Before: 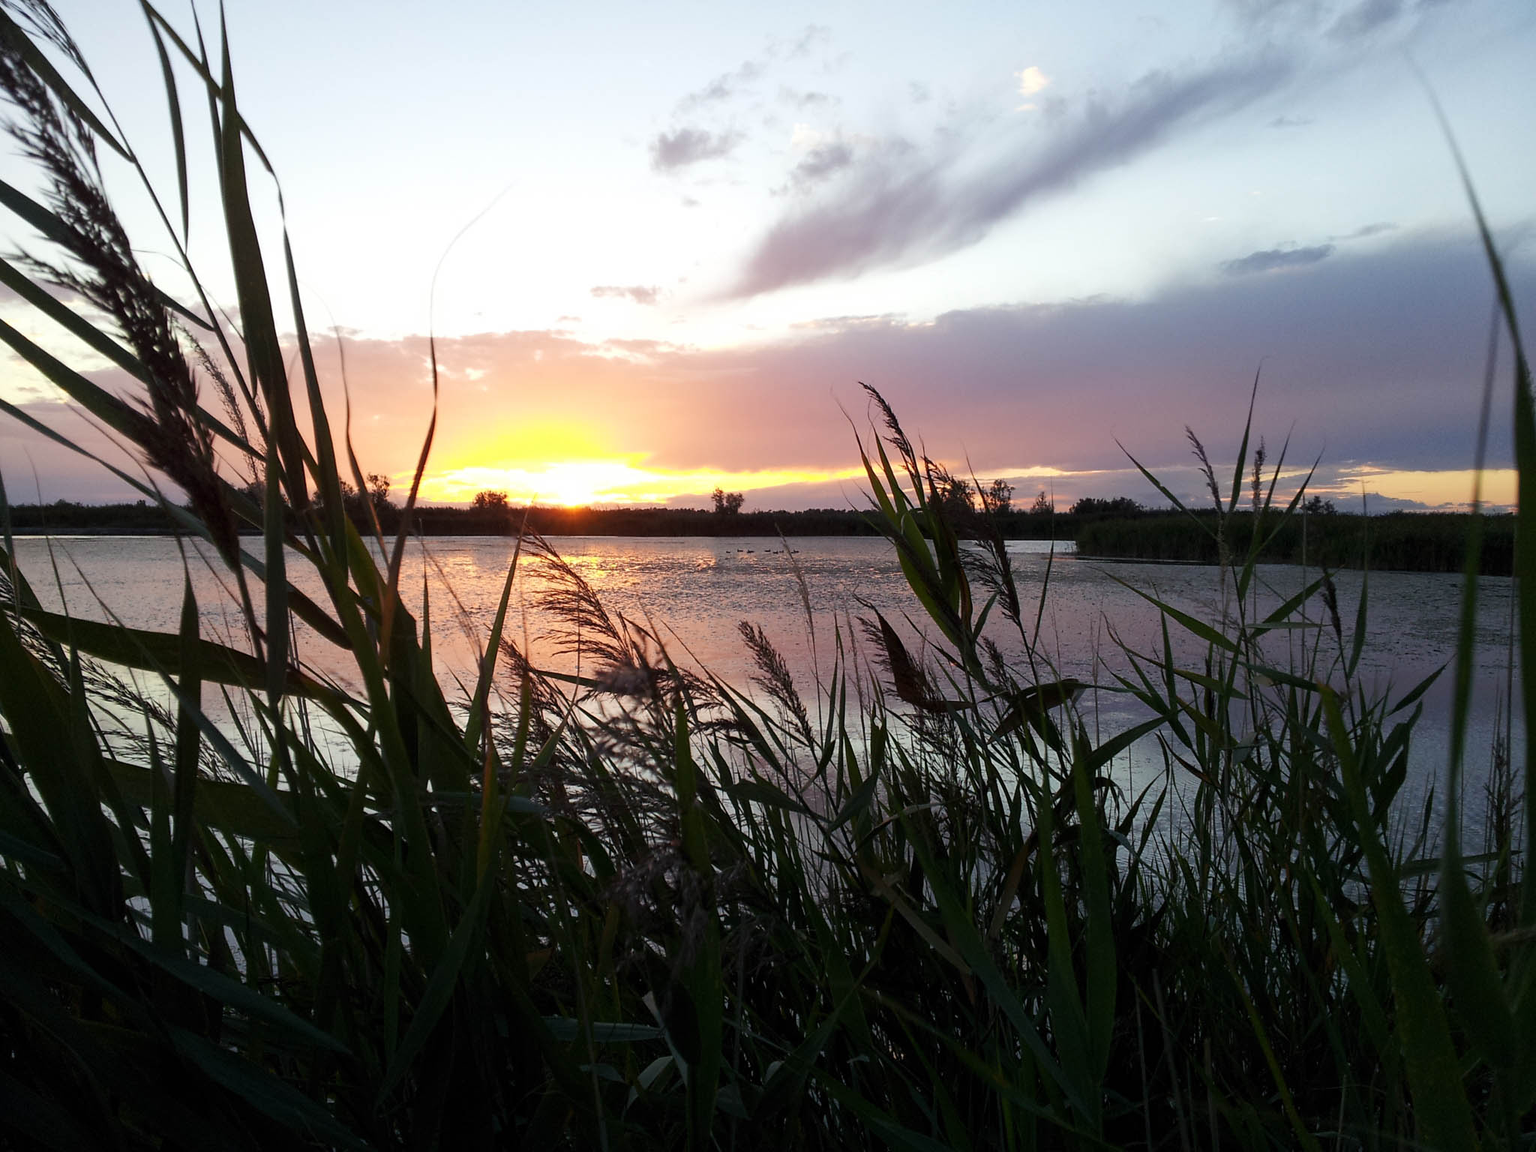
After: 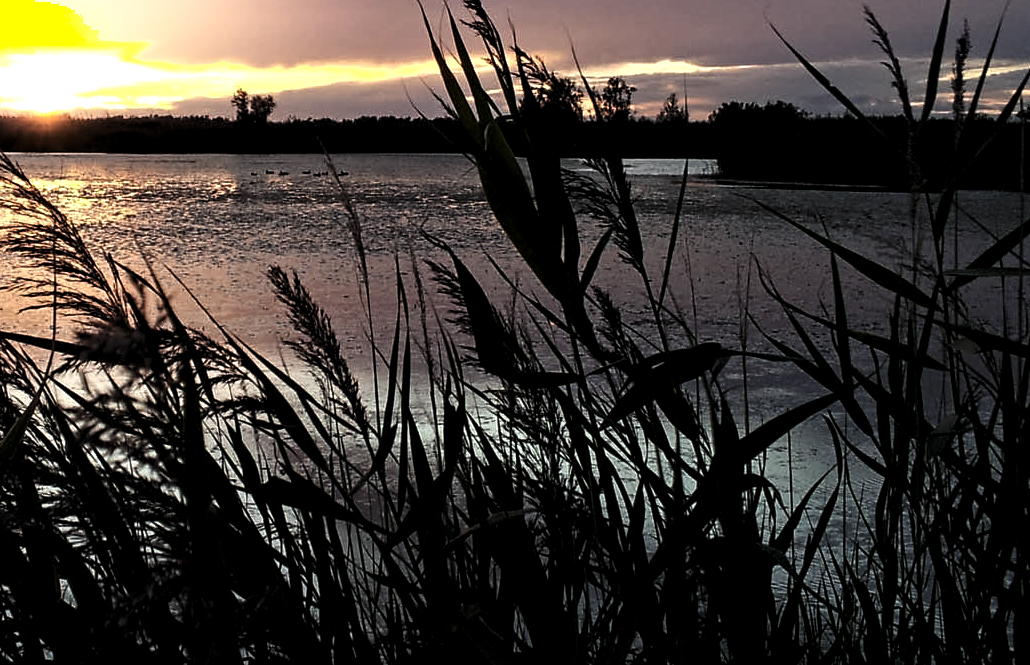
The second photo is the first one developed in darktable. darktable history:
contrast brightness saturation: contrast 0.01, saturation -0.05
color correction: highlights a* -2.68, highlights b* 2.57
color balance rgb: perceptual saturation grading › global saturation -3%
crop: left 35.03%, top 36.625%, right 14.663%, bottom 20.057%
contrast equalizer: y [[0.51, 0.537, 0.559, 0.574, 0.599, 0.618], [0.5 ×6], [0.5 ×6], [0 ×6], [0 ×6]]
levels: levels [0.101, 0.578, 0.953]
shadows and highlights: shadows -21.3, highlights 100, soften with gaussian
